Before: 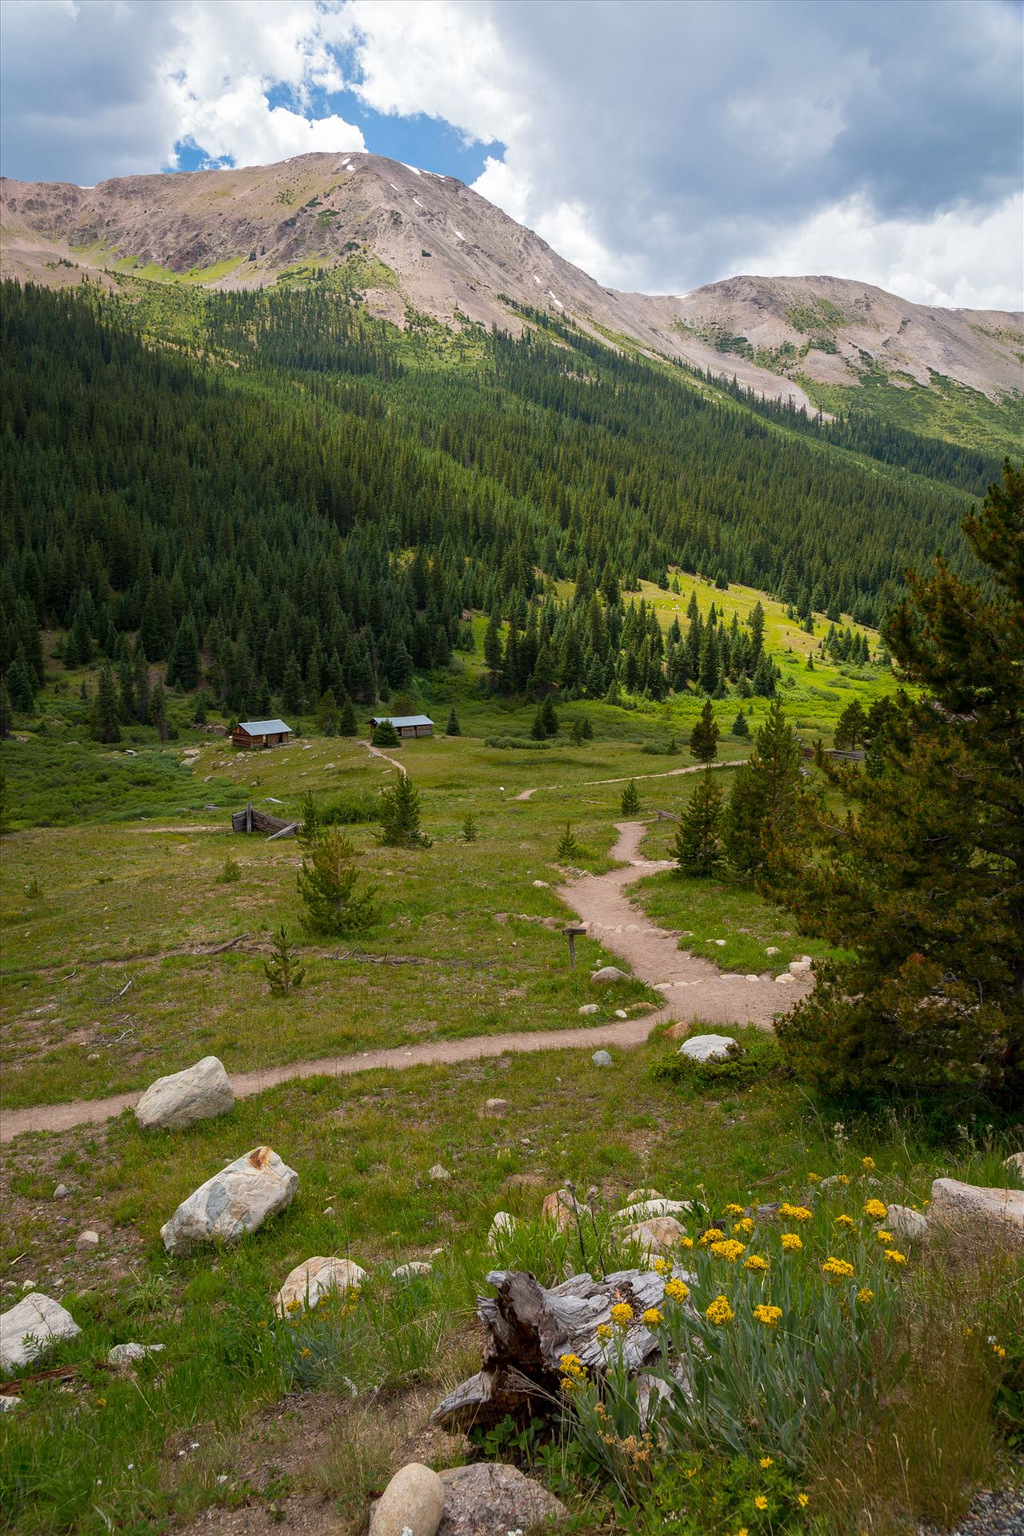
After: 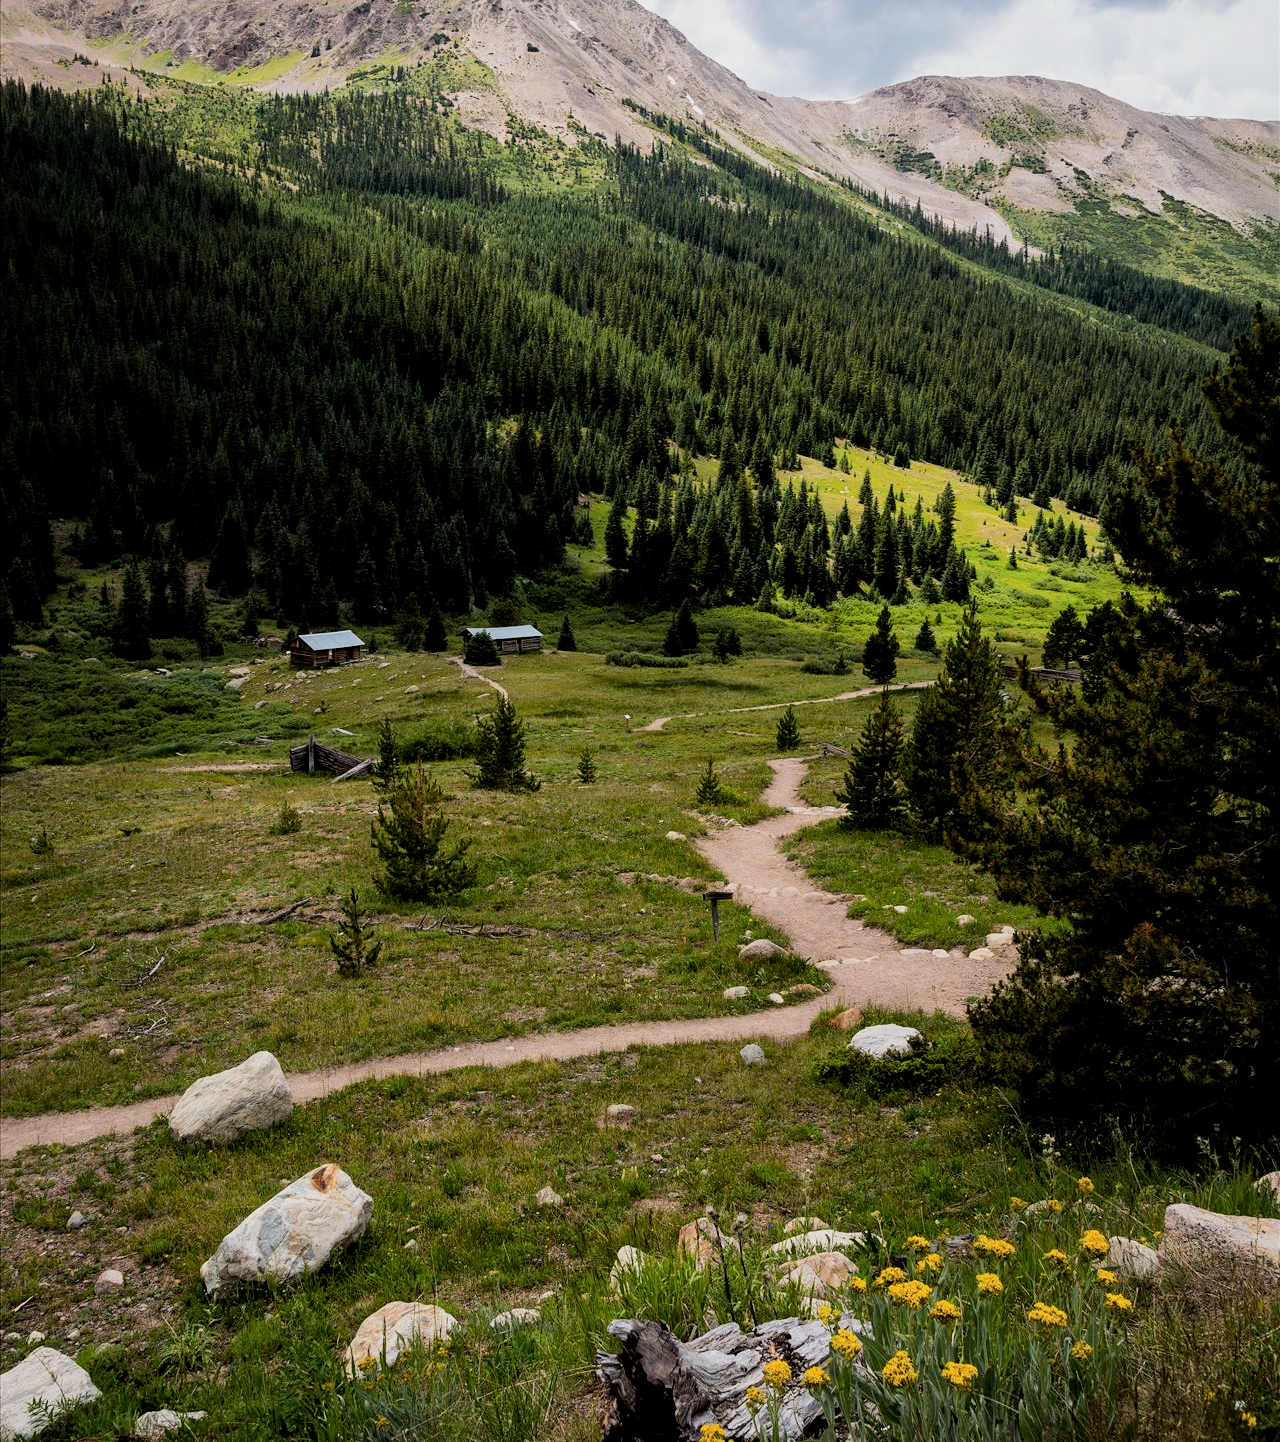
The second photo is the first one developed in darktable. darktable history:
filmic rgb: black relative exposure -5.09 EV, white relative exposure 3.98 EV, hardness 2.88, contrast 1.404, highlights saturation mix -21.14%
local contrast: mode bilateral grid, contrast 20, coarseness 51, detail 119%, midtone range 0.2
crop: top 14.016%, bottom 10.84%
